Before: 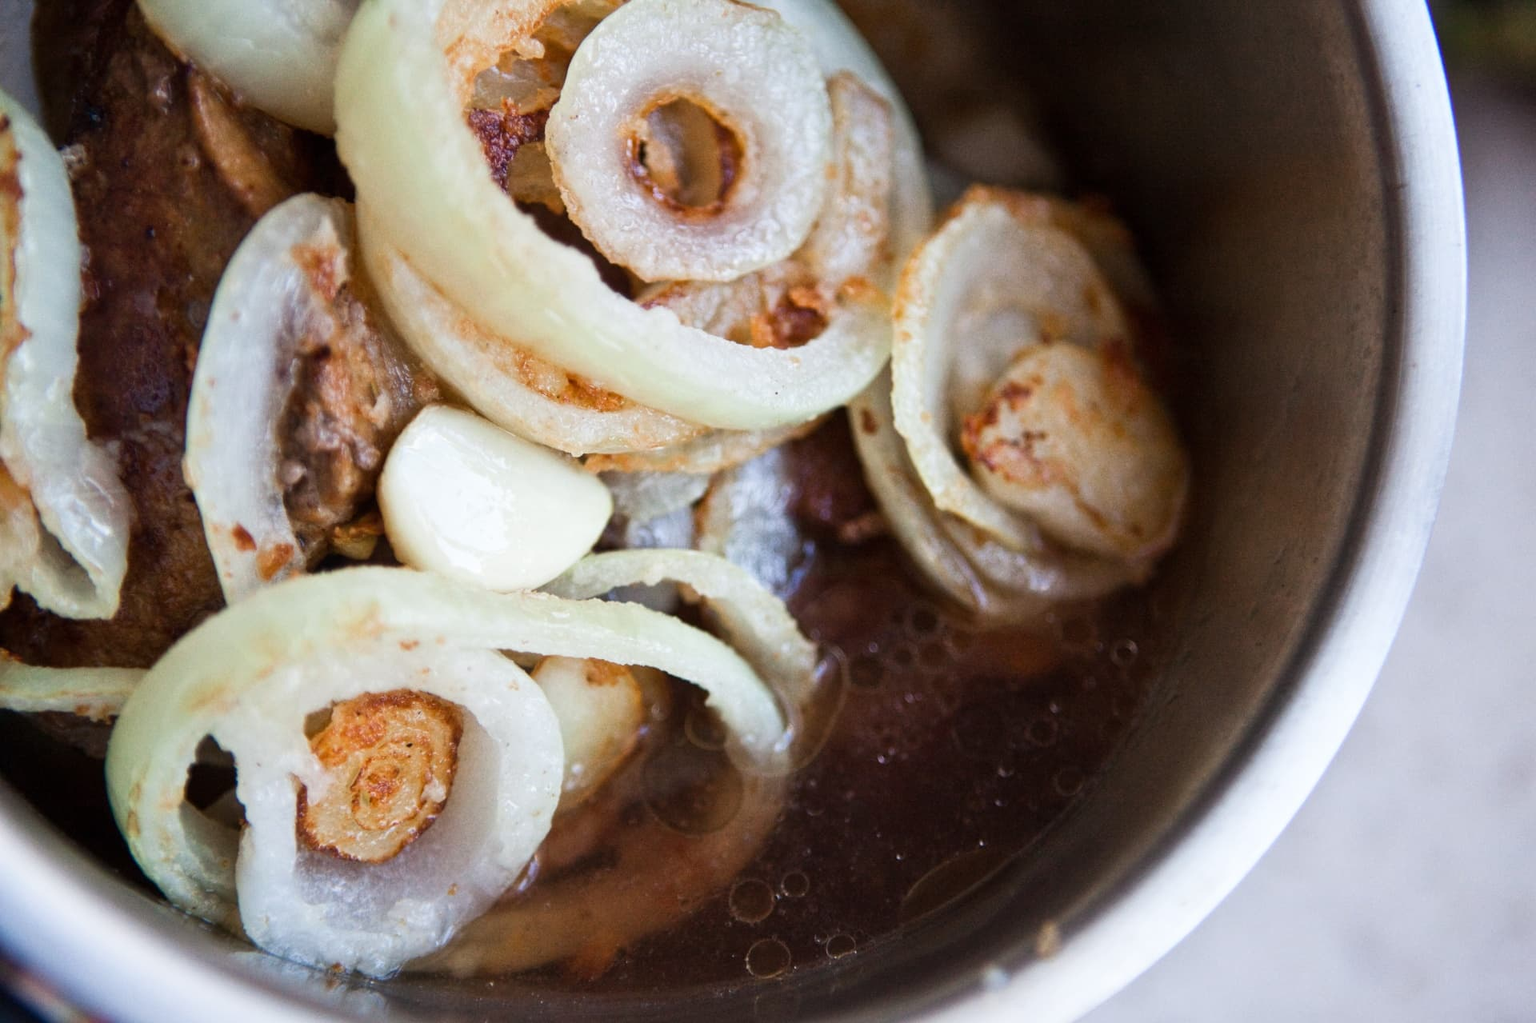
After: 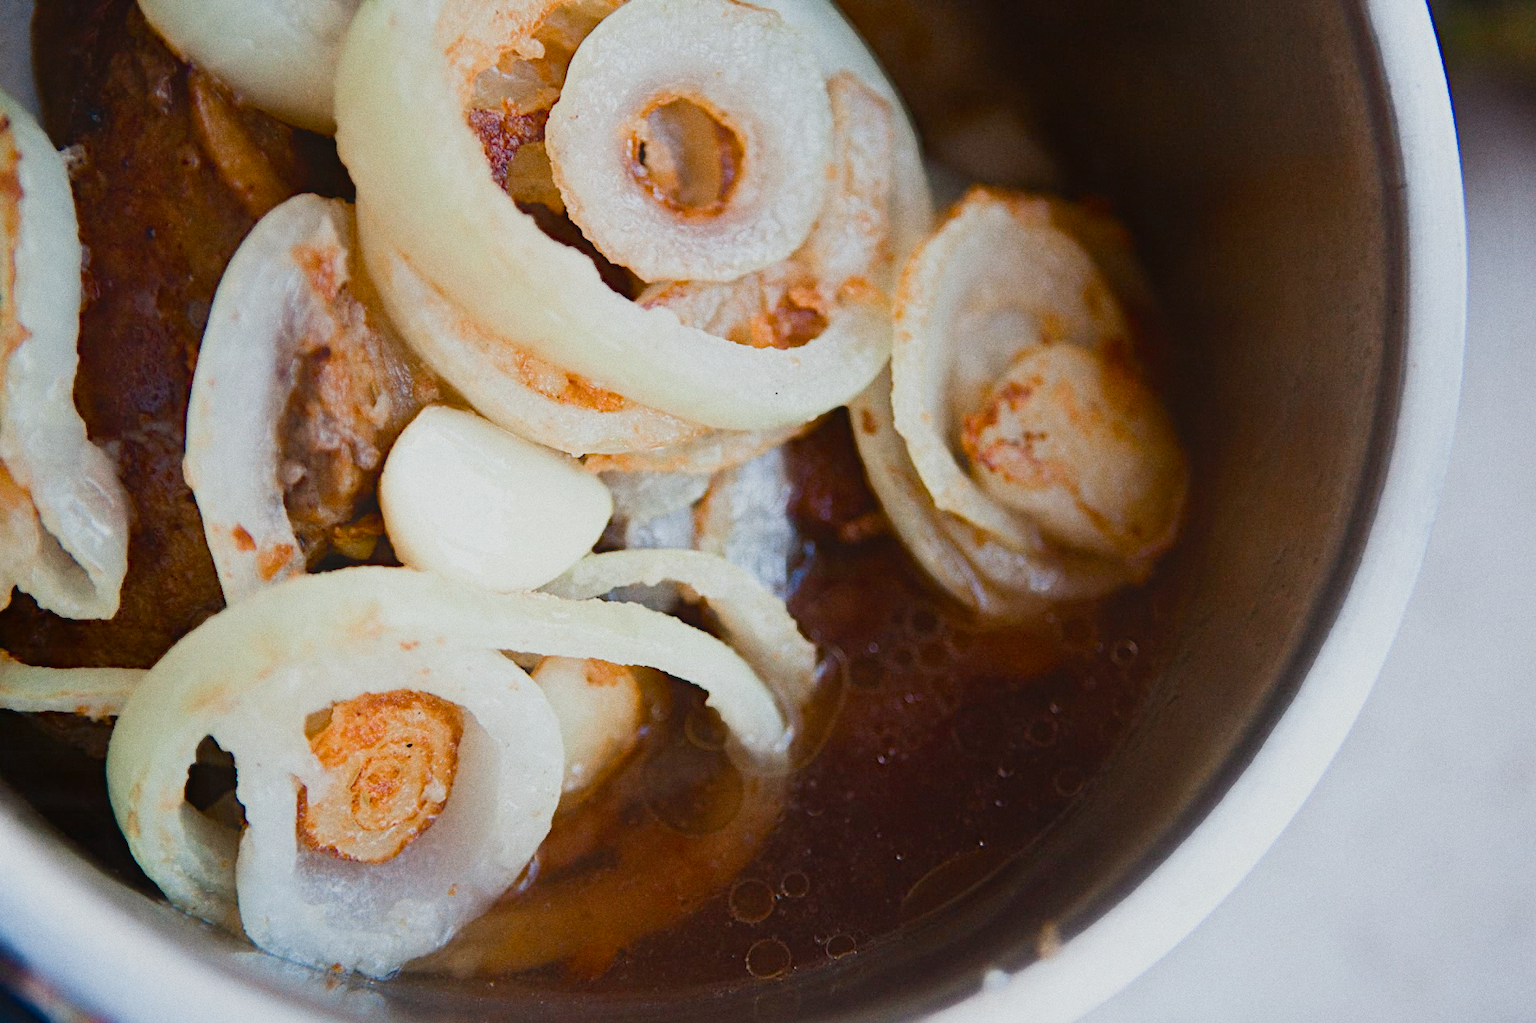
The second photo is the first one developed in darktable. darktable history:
contrast equalizer "soft": octaves 7, y [[0.6 ×6], [0.55 ×6], [0 ×6], [0 ×6], [0 ×6]], mix -1
color balance rgb "basic colorfulness: standard": perceptual saturation grading › global saturation 20%, perceptual saturation grading › highlights -25%, perceptual saturation grading › shadows 25%
color balance rgb "filmic contrast": global offset › luminance 0.5%, perceptual brilliance grading › highlights 10%, perceptual brilliance grading › mid-tones 5%, perceptual brilliance grading › shadows -10%
color balance rgb "blue and orange": shadows lift › chroma 7%, shadows lift › hue 249°, highlights gain › chroma 5%, highlights gain › hue 34.5°
diffuse or sharpen "sharpen demosaicing: AA filter": edge sensitivity 1, 1st order anisotropy 100%, 2nd order anisotropy 100%, 3rd order anisotropy 100%, 4th order anisotropy 100%, 1st order speed -25%, 2nd order speed -25%, 3rd order speed -25%, 4th order speed -25%
diffuse or sharpen "1": radius span 32, 1st order speed 50%, 2nd order speed 50%, 3rd order speed 50%, 4th order speed 50% | blend: blend mode normal, opacity 25%; mask: uniform (no mask)
grain: coarseness 0.47 ISO
rgb primaries "nice": tint hue 2.13°, tint purity 0.7%, red hue 0.028, red purity 1.09, green hue 0.023, green purity 1.08, blue hue -0.084, blue purity 1.17
sigmoid "neutral gray": contrast 1.22, skew 0.65
